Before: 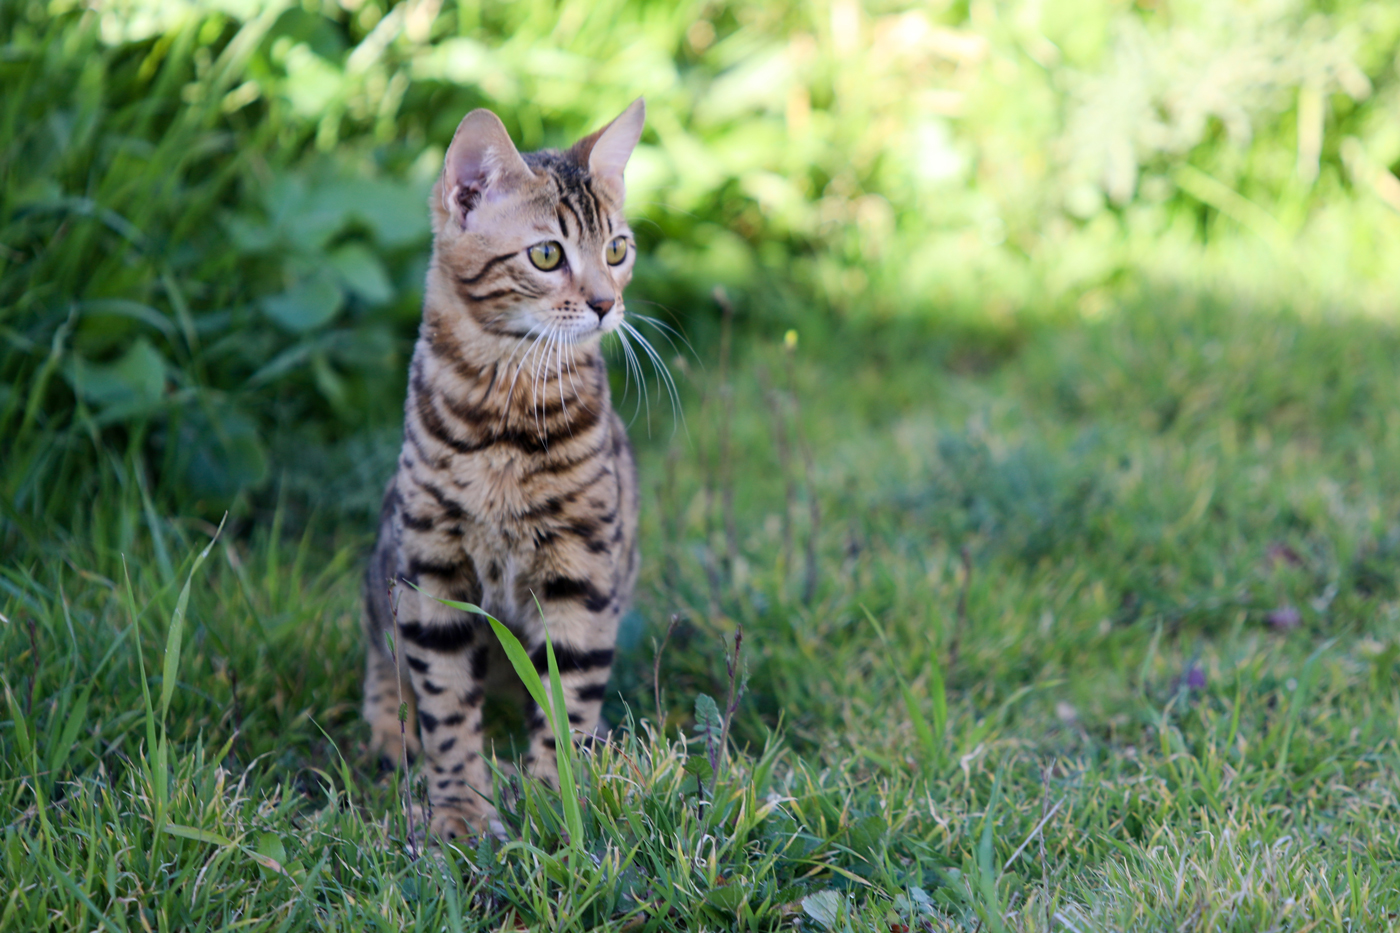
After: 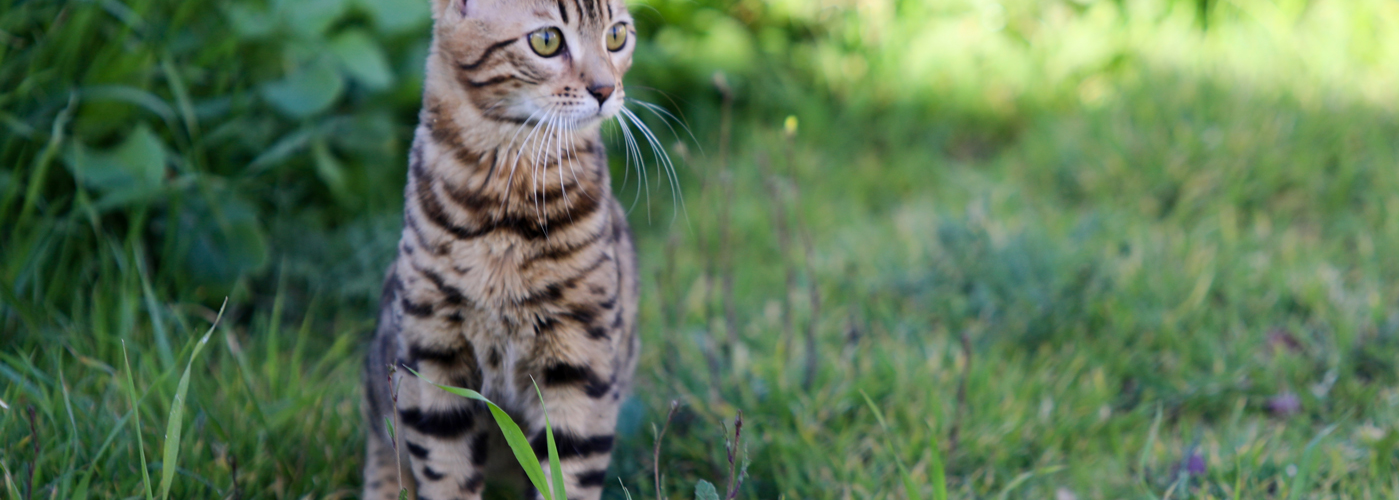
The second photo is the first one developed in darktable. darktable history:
crop and rotate: top 23.101%, bottom 23.262%
